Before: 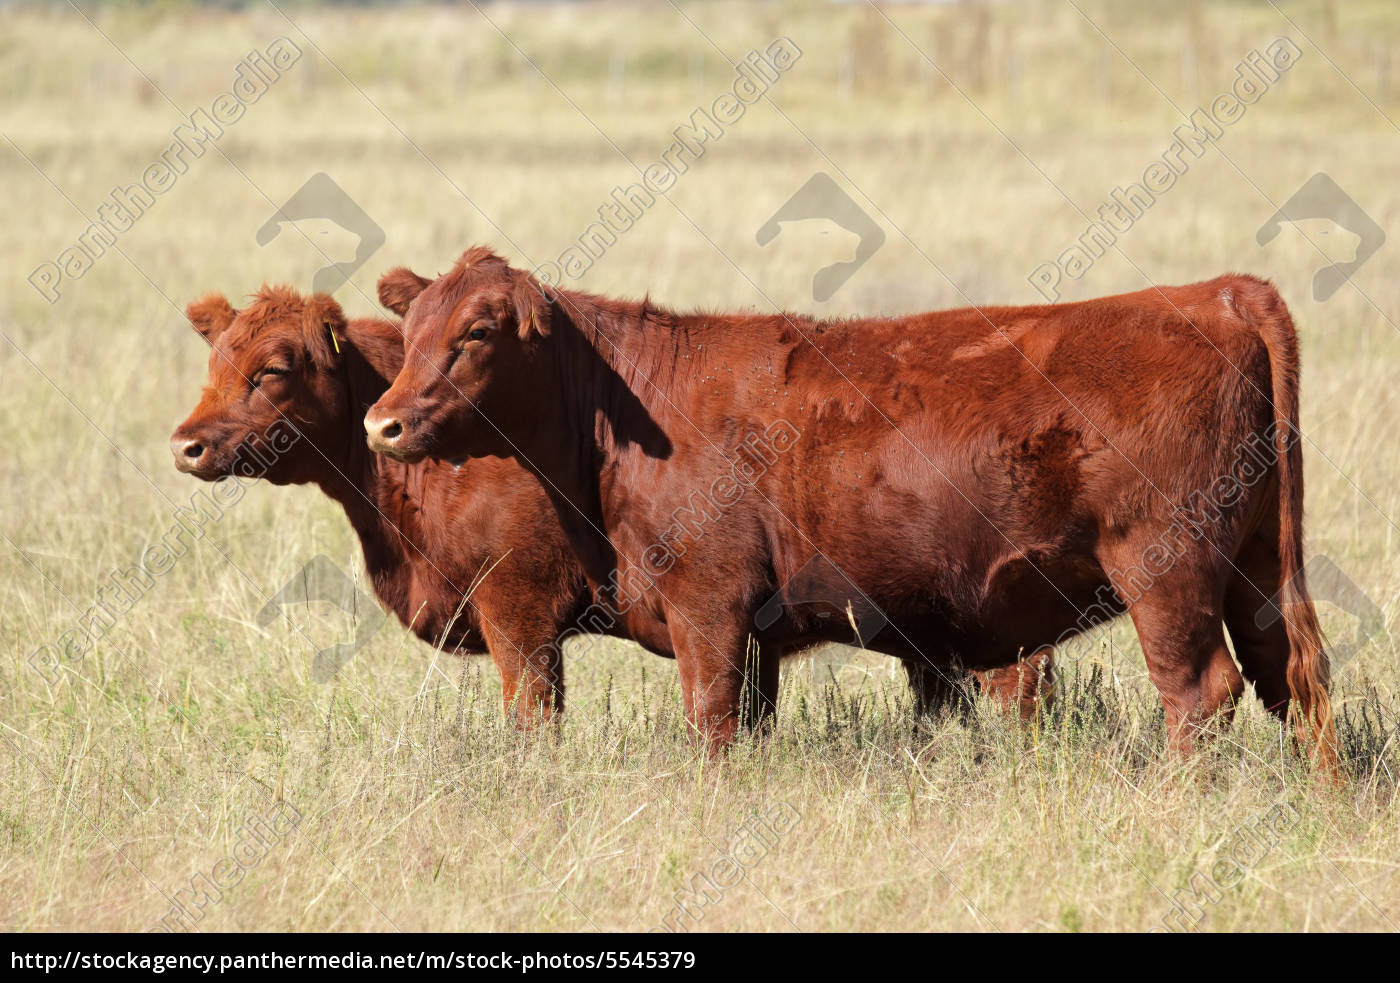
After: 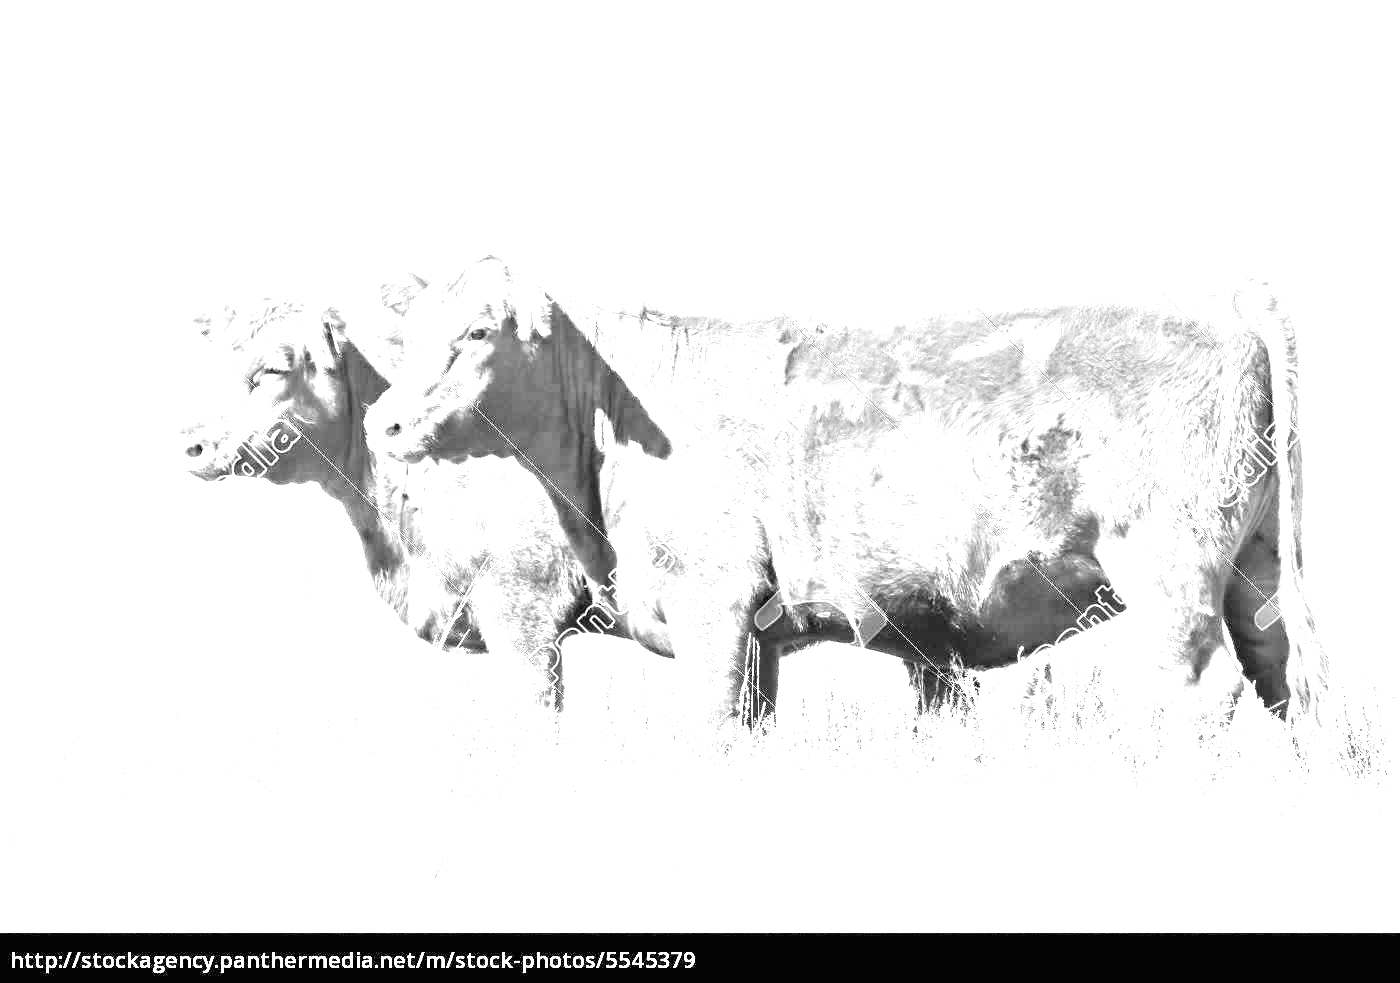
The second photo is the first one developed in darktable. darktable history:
monochrome: a 14.95, b -89.96
white balance: red 8, blue 8
